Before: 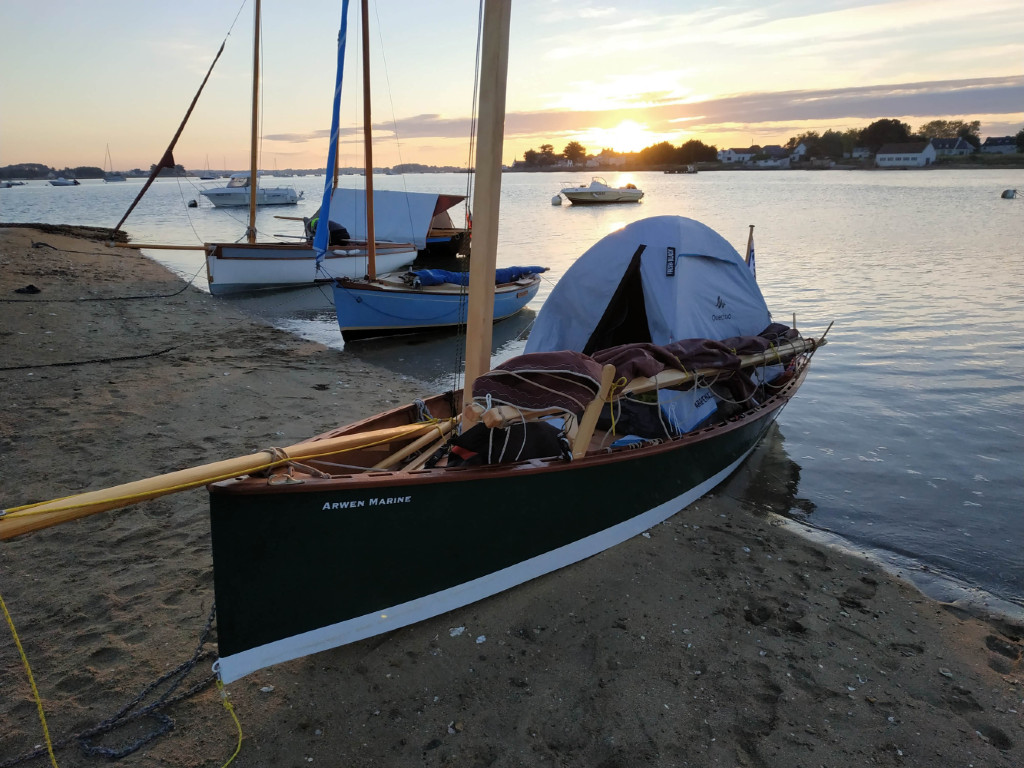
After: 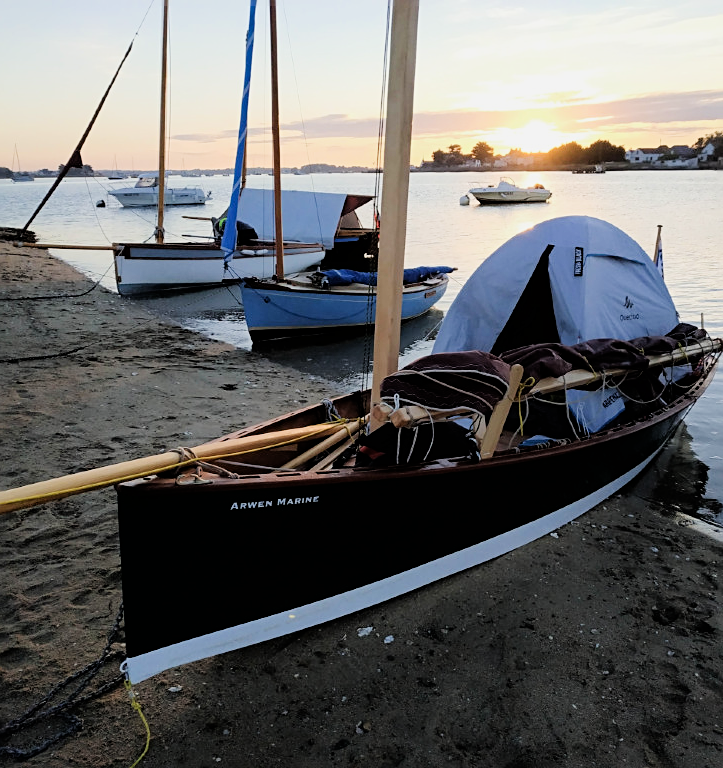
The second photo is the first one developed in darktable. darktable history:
crop and rotate: left 9.02%, right 20.285%
sharpen: radius 2.219, amount 0.383, threshold 0.196
tone equalizer: -8 EV -1.05 EV, -7 EV -1.04 EV, -6 EV -0.83 EV, -5 EV -0.583 EV, -3 EV 0.545 EV, -2 EV 0.87 EV, -1 EV 1 EV, +0 EV 1.08 EV, mask exposure compensation -0.502 EV
filmic rgb: black relative exposure -7.65 EV, white relative exposure 4.56 EV, hardness 3.61
